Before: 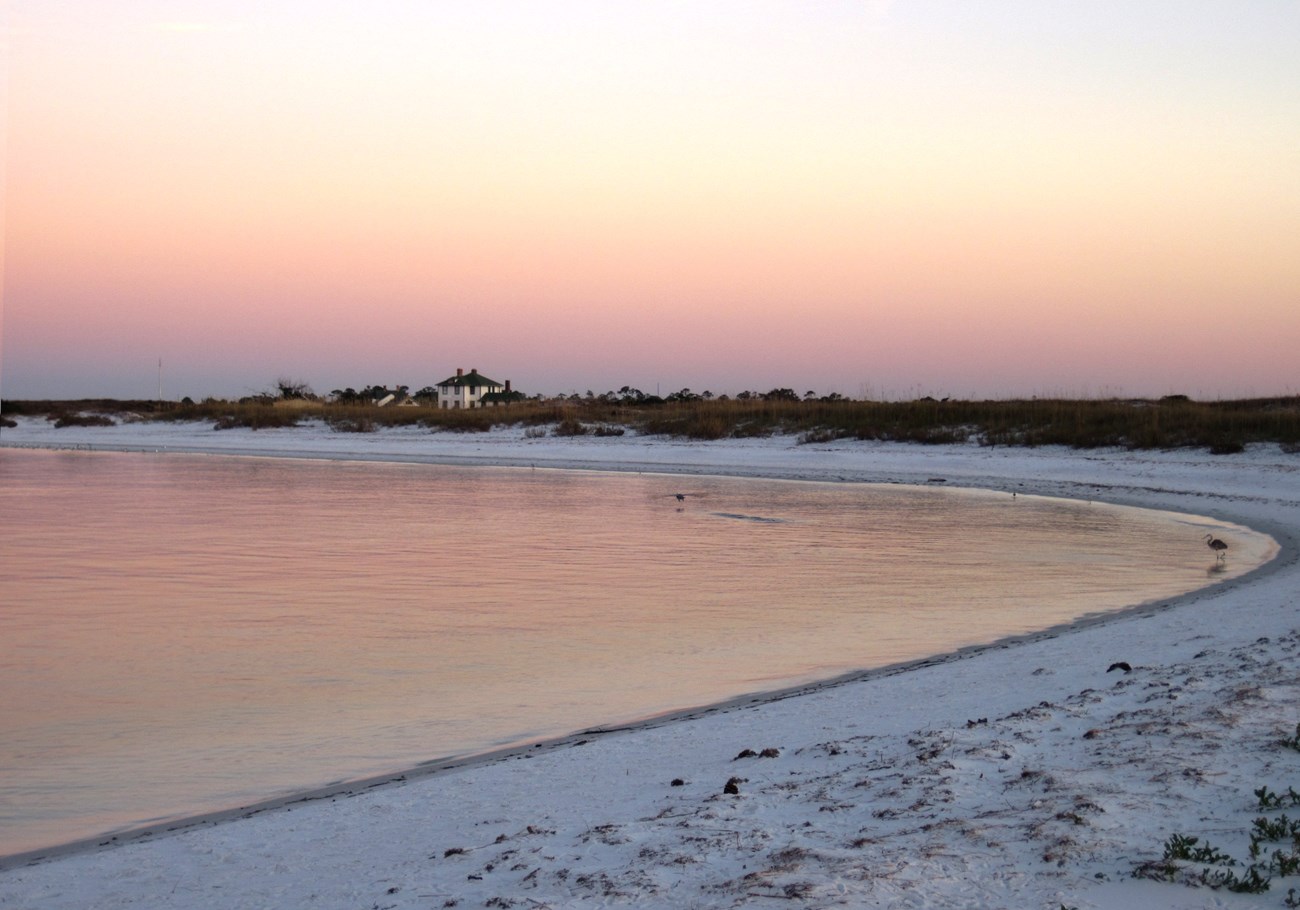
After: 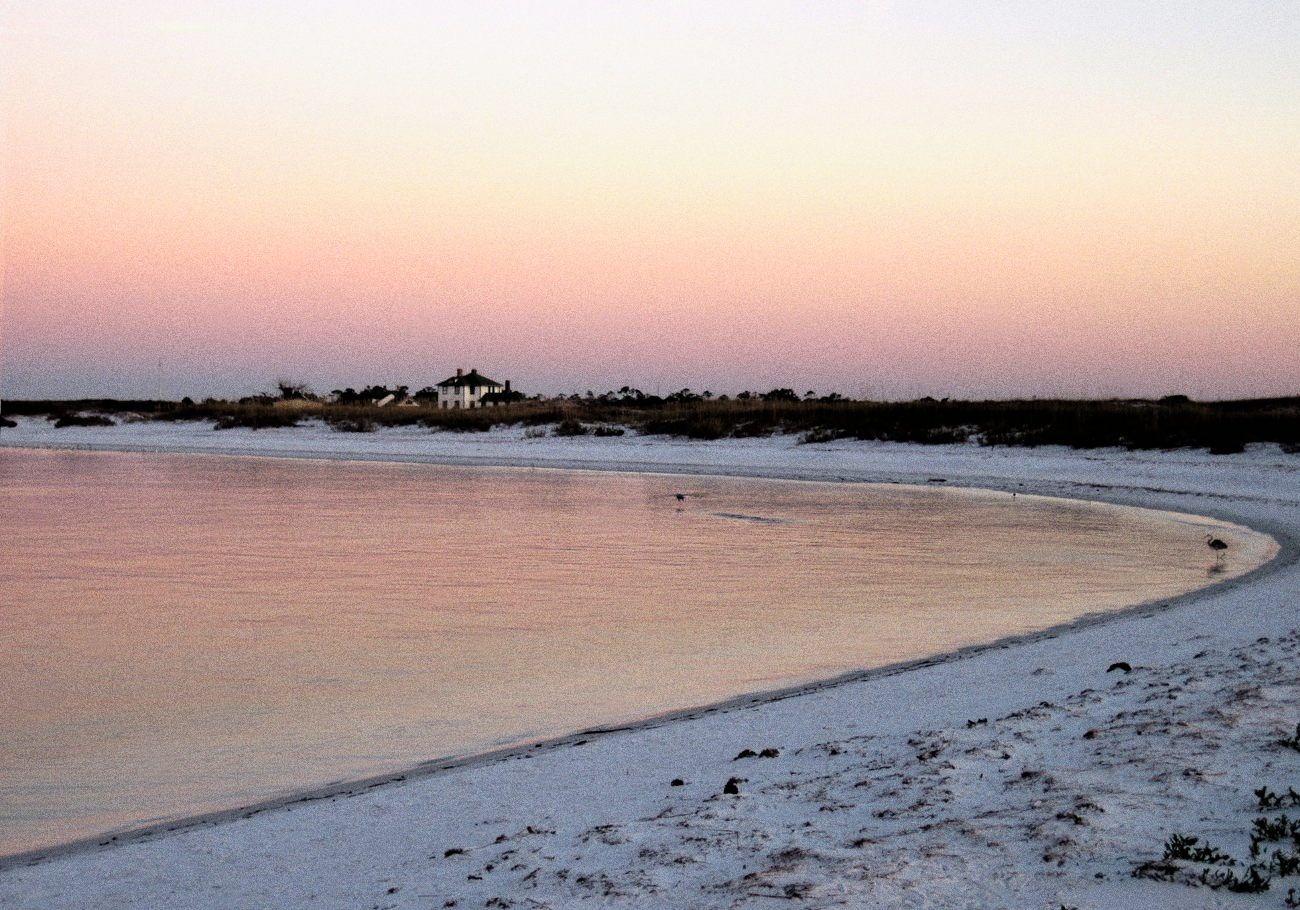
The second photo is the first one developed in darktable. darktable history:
filmic rgb: black relative exposure -4.91 EV, white relative exposure 2.84 EV, hardness 3.7
grain: coarseness 0.09 ISO, strength 40%
